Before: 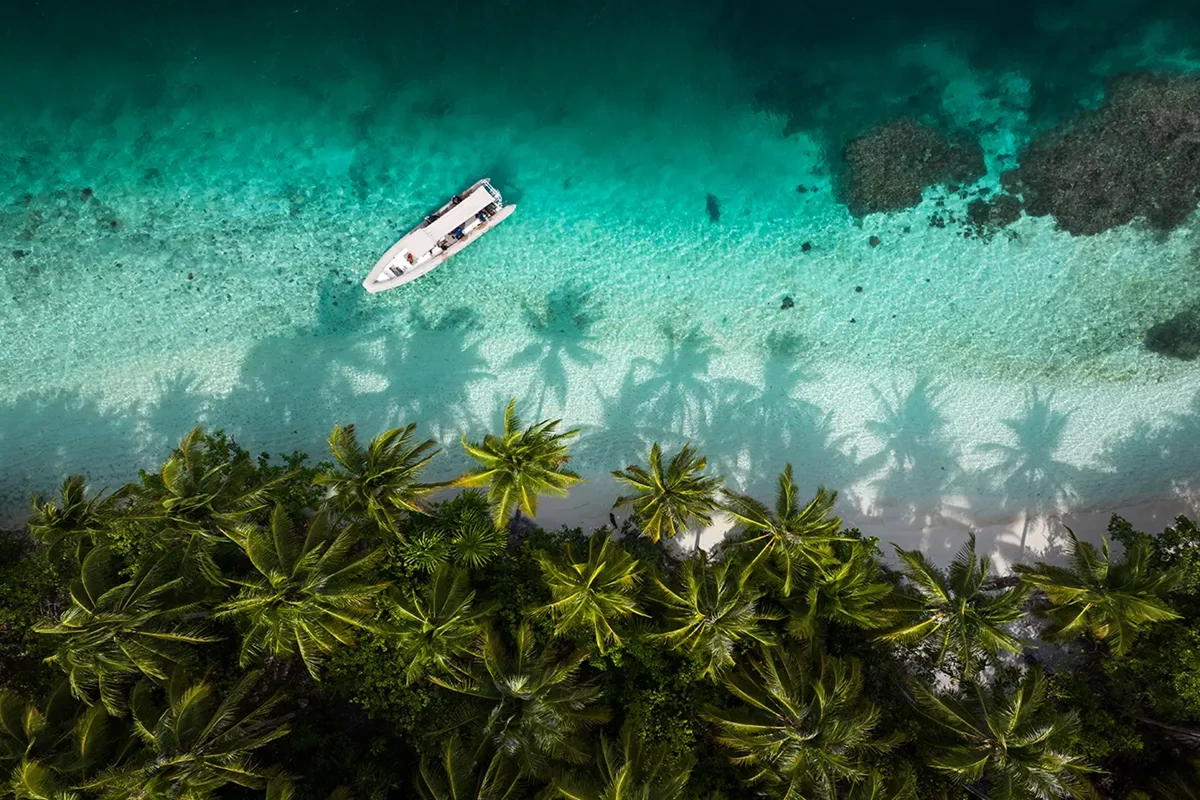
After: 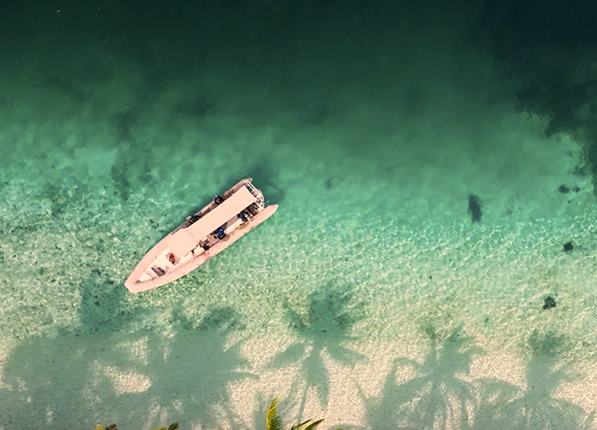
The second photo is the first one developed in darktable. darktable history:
crop: left 19.893%, right 30.311%, bottom 46.146%
tone equalizer: edges refinement/feathering 500, mask exposure compensation -1.57 EV, preserve details no
color correction: highlights a* 21.09, highlights b* 19.93
